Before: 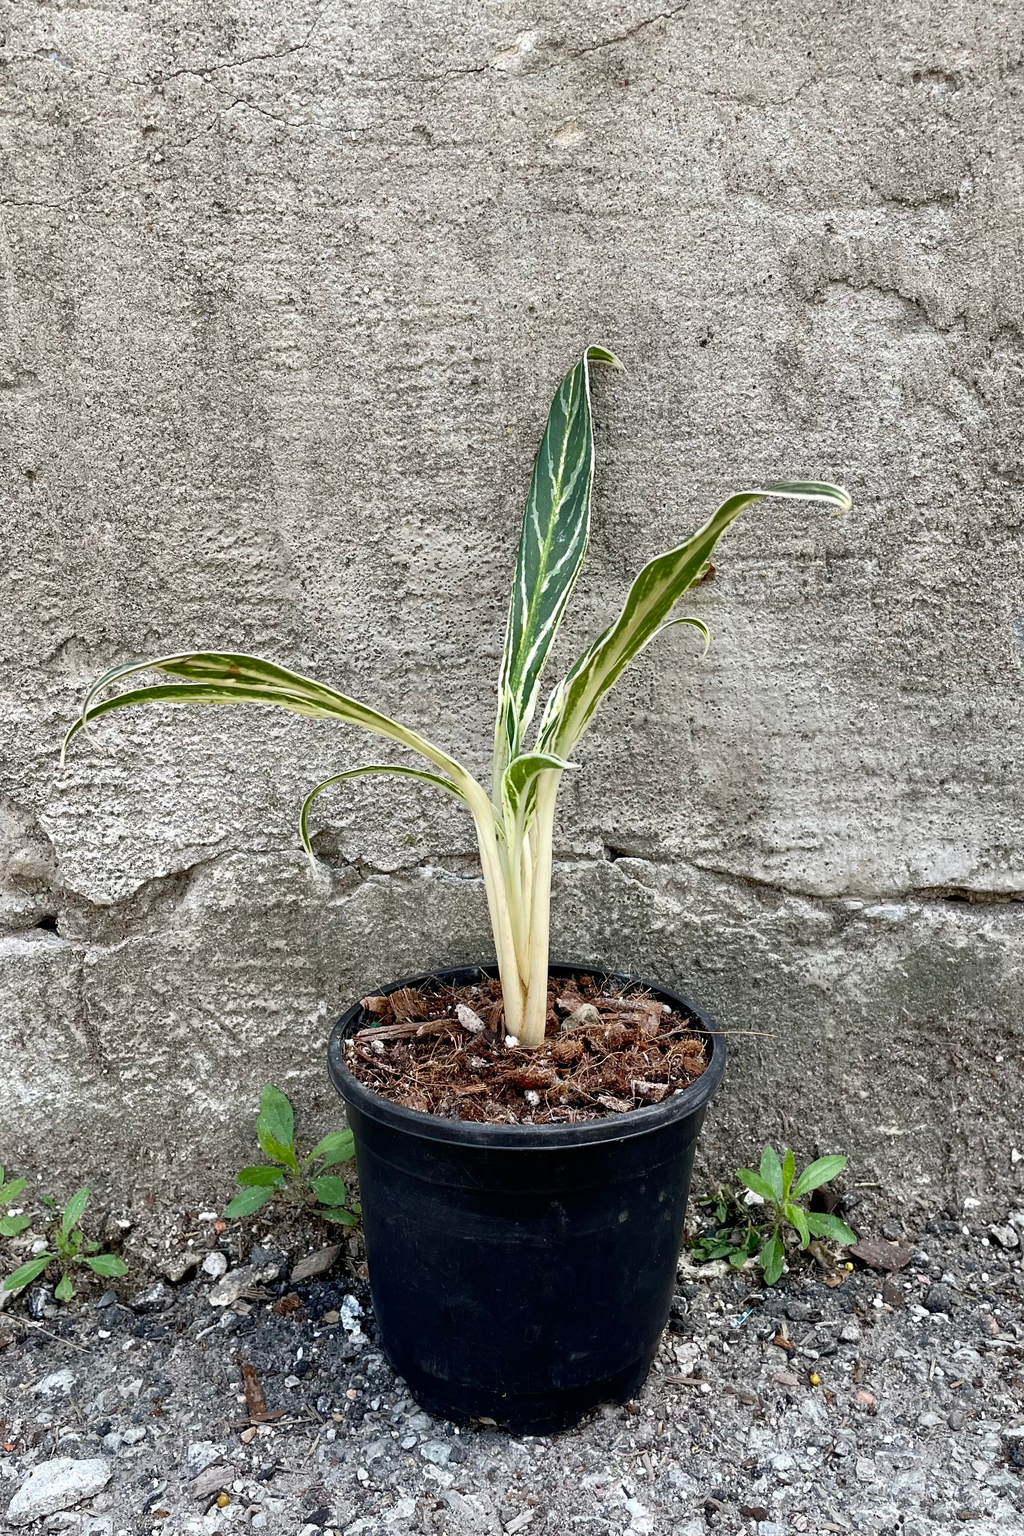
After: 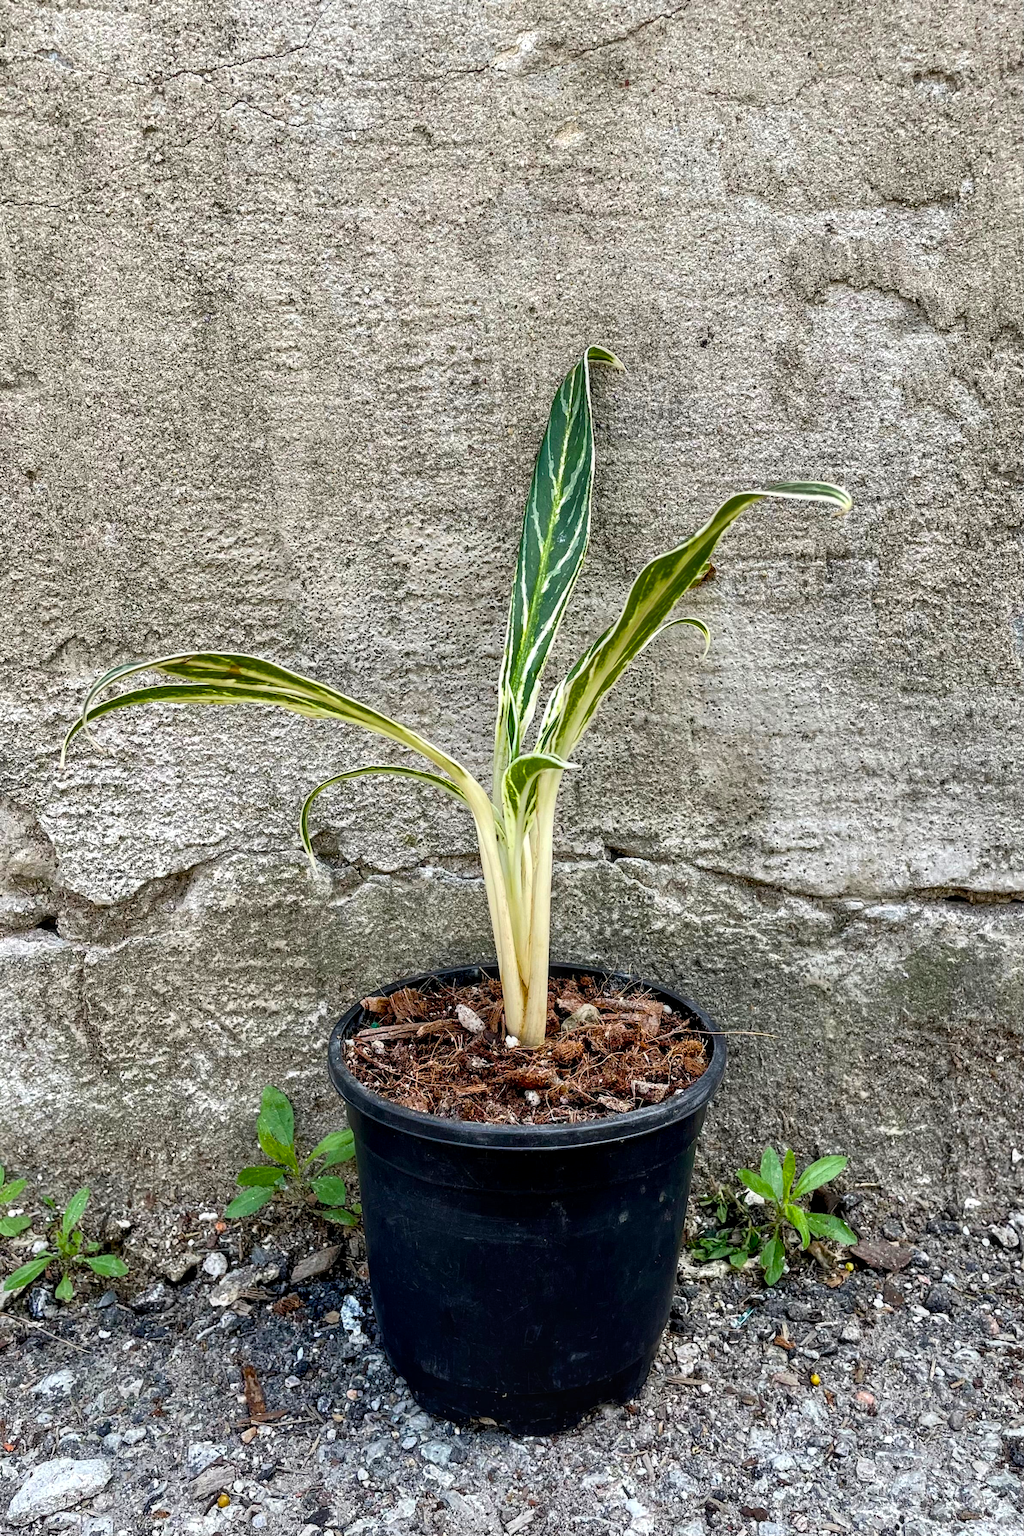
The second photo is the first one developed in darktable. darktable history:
color balance rgb: perceptual saturation grading › global saturation 25%, global vibrance 20%
local contrast: on, module defaults
